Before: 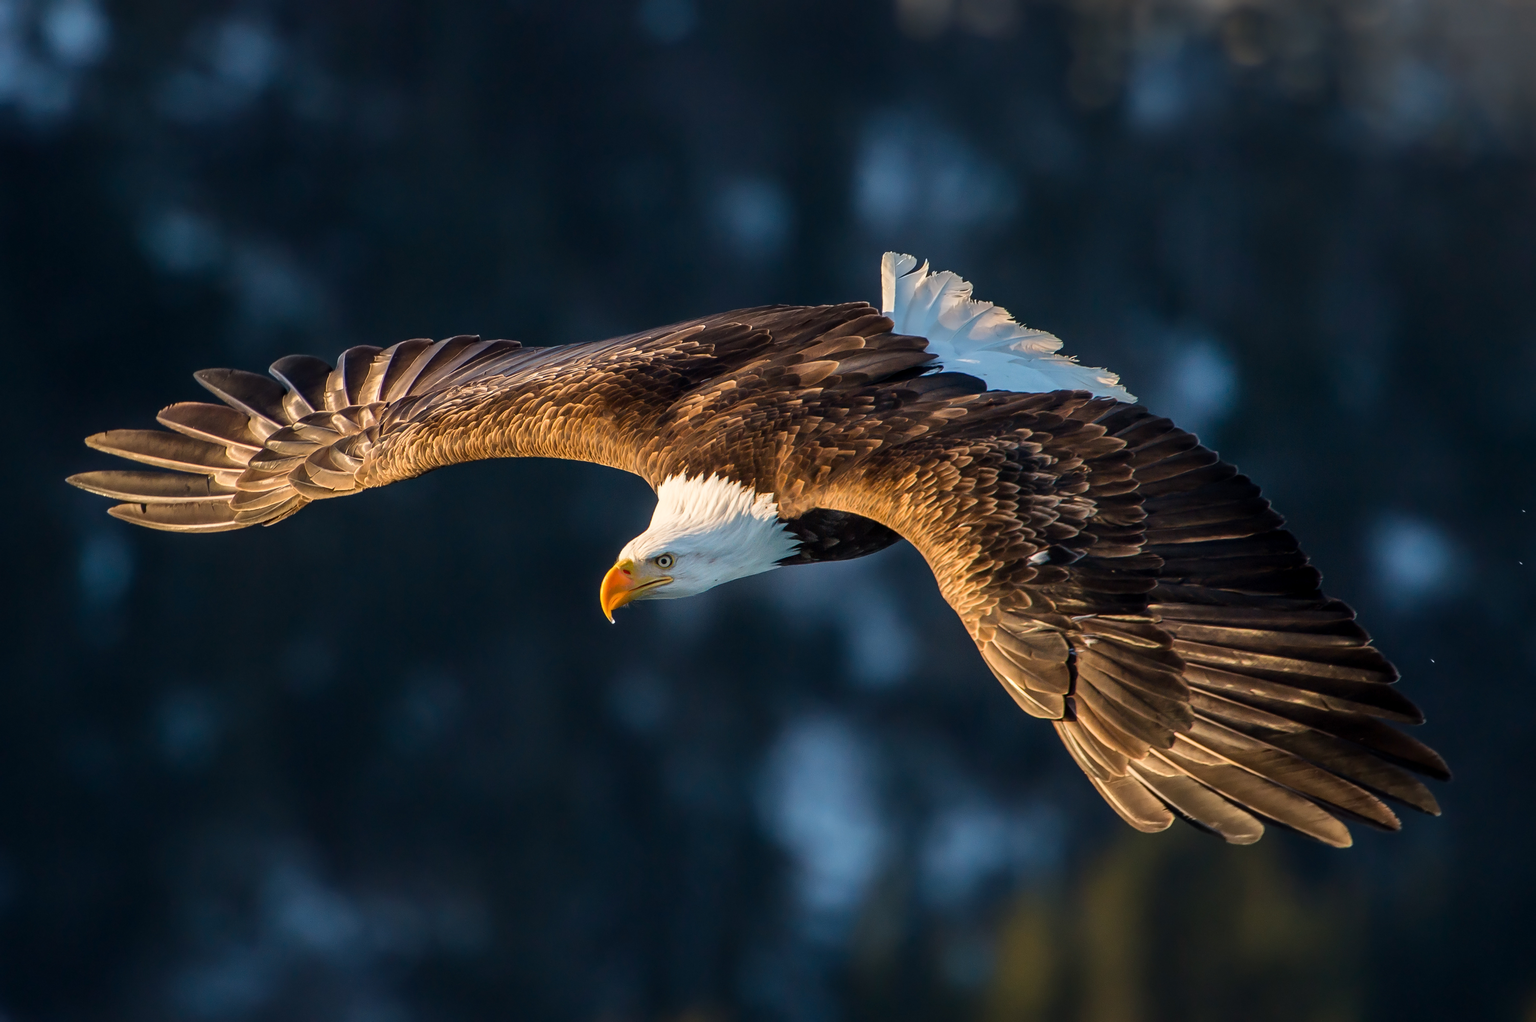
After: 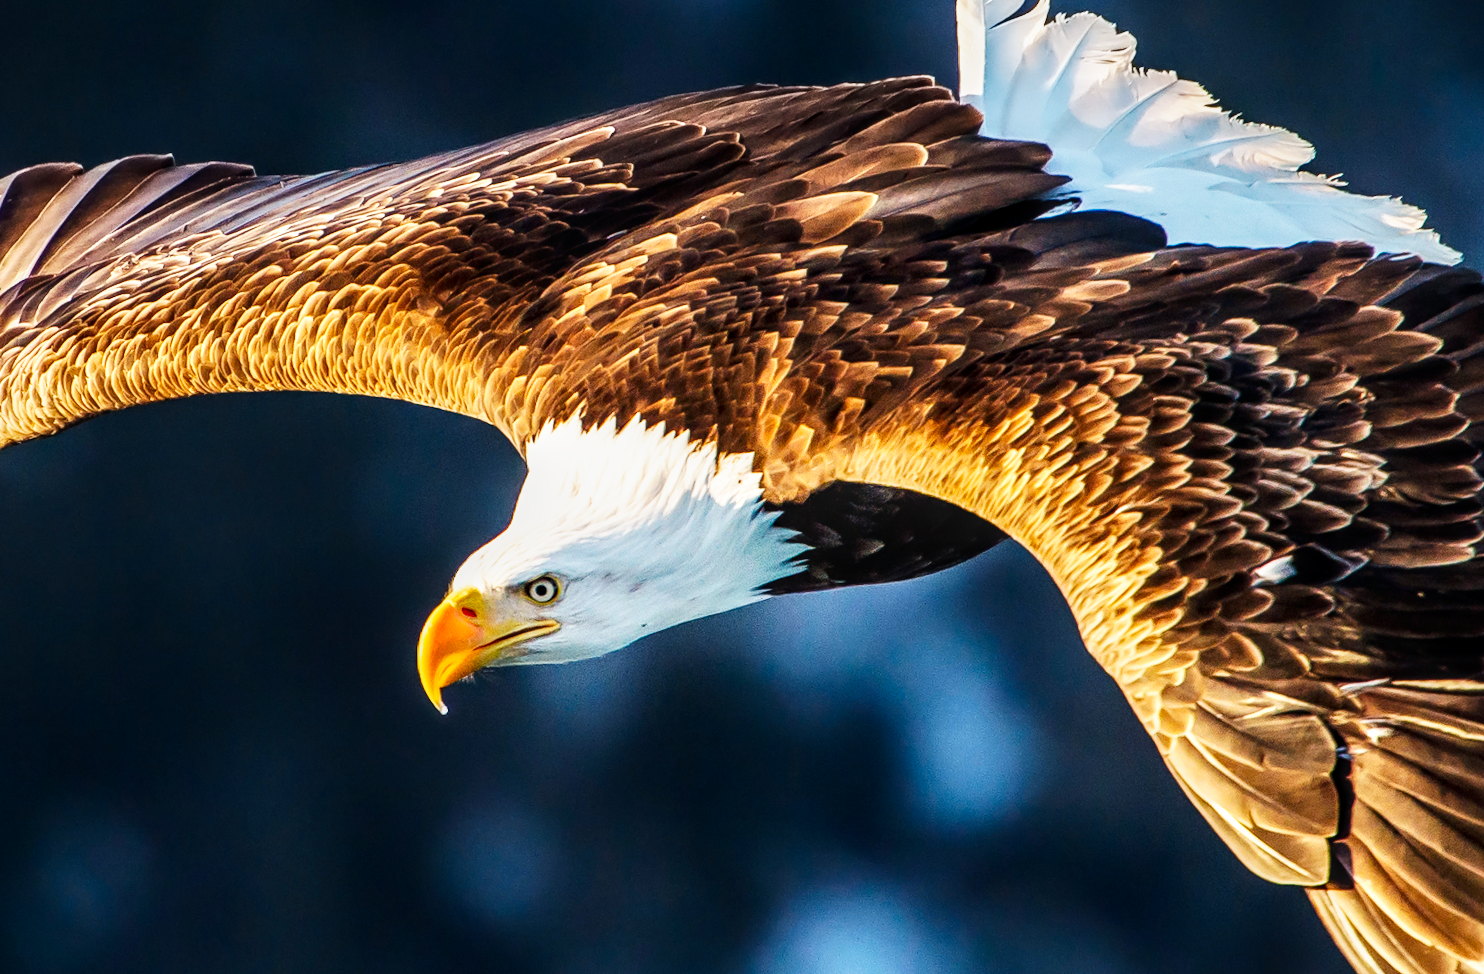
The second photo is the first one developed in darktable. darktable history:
base curve: curves: ch0 [(0, 0) (0.007, 0.004) (0.027, 0.03) (0.046, 0.07) (0.207, 0.54) (0.442, 0.872) (0.673, 0.972) (1, 1)], preserve colors none
crop: left 25%, top 25%, right 25%, bottom 25%
local contrast: detail 130%
rotate and perspective: rotation -1°, crop left 0.011, crop right 0.989, crop top 0.025, crop bottom 0.975
